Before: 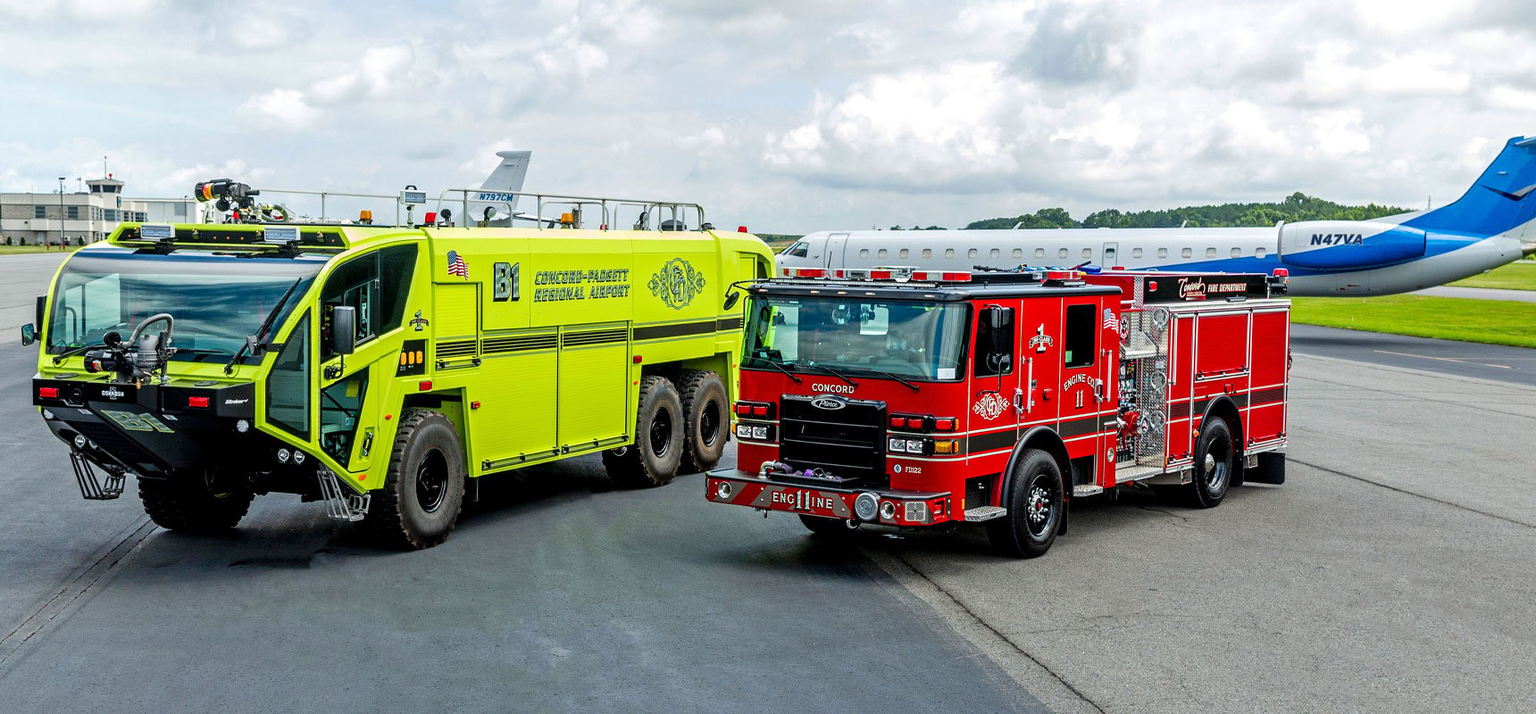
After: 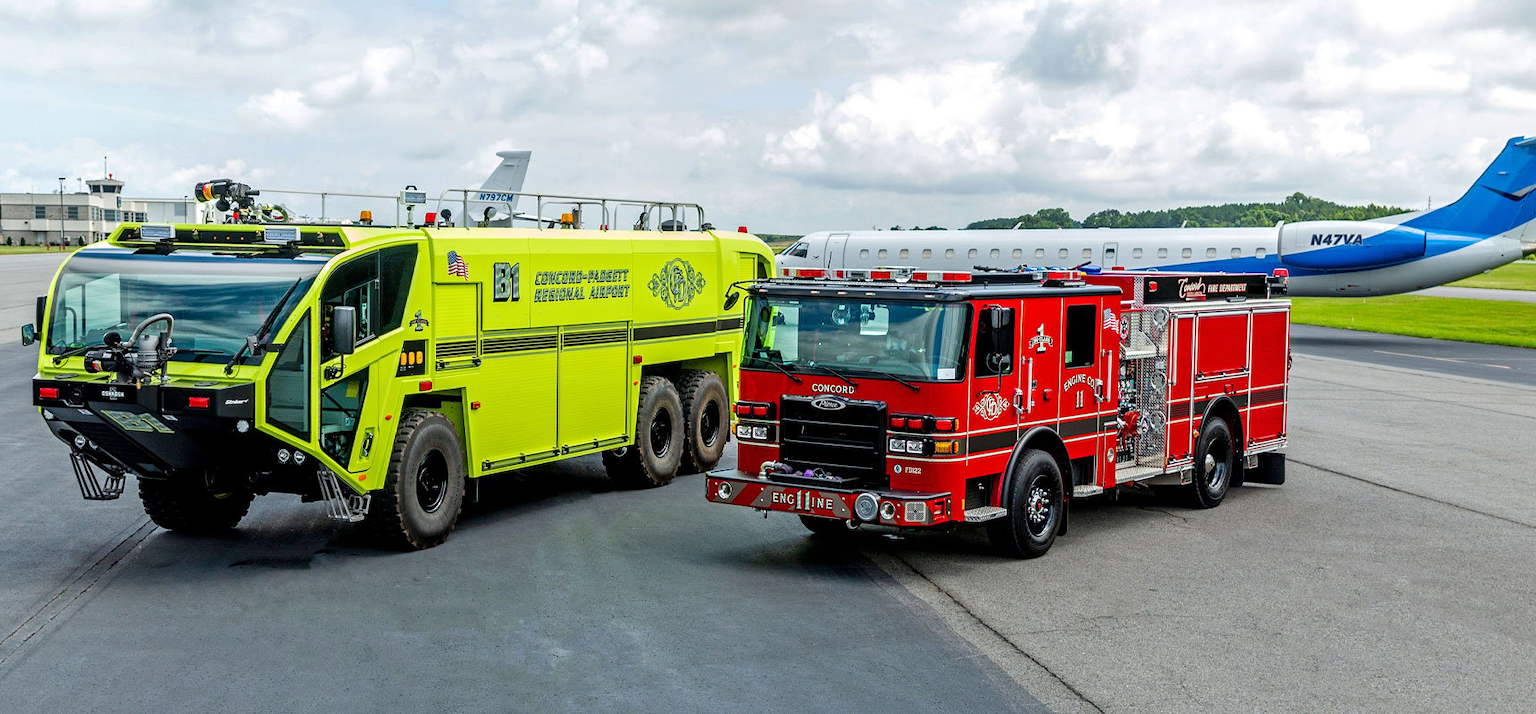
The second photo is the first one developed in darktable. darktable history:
color correction: highlights b* 0.039
